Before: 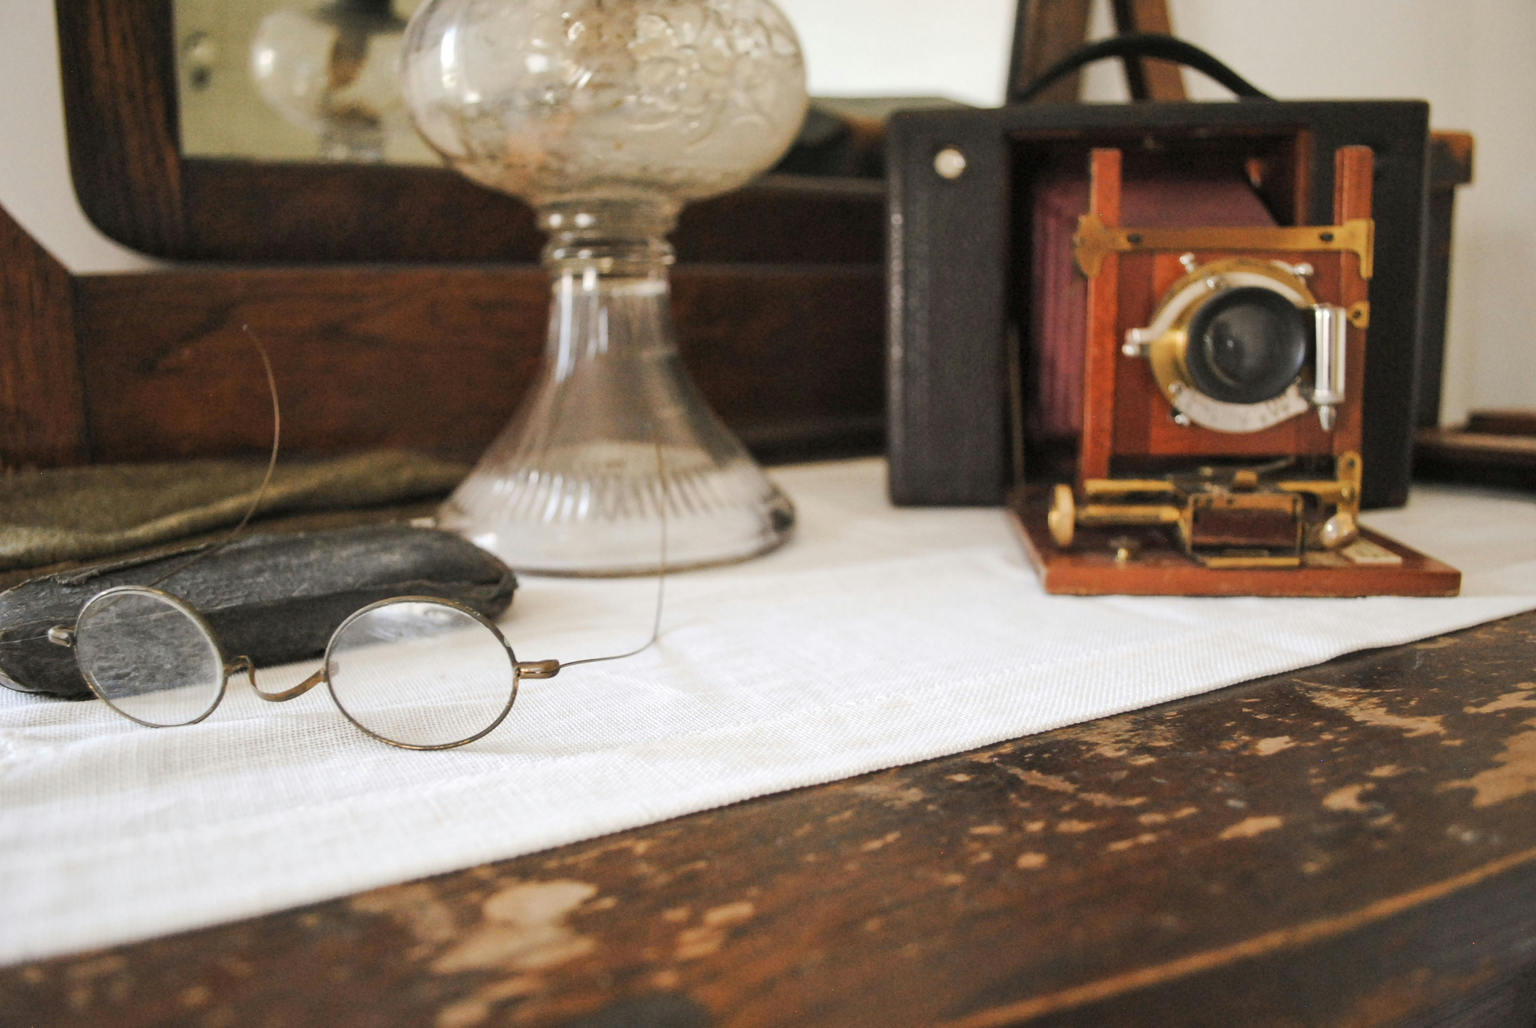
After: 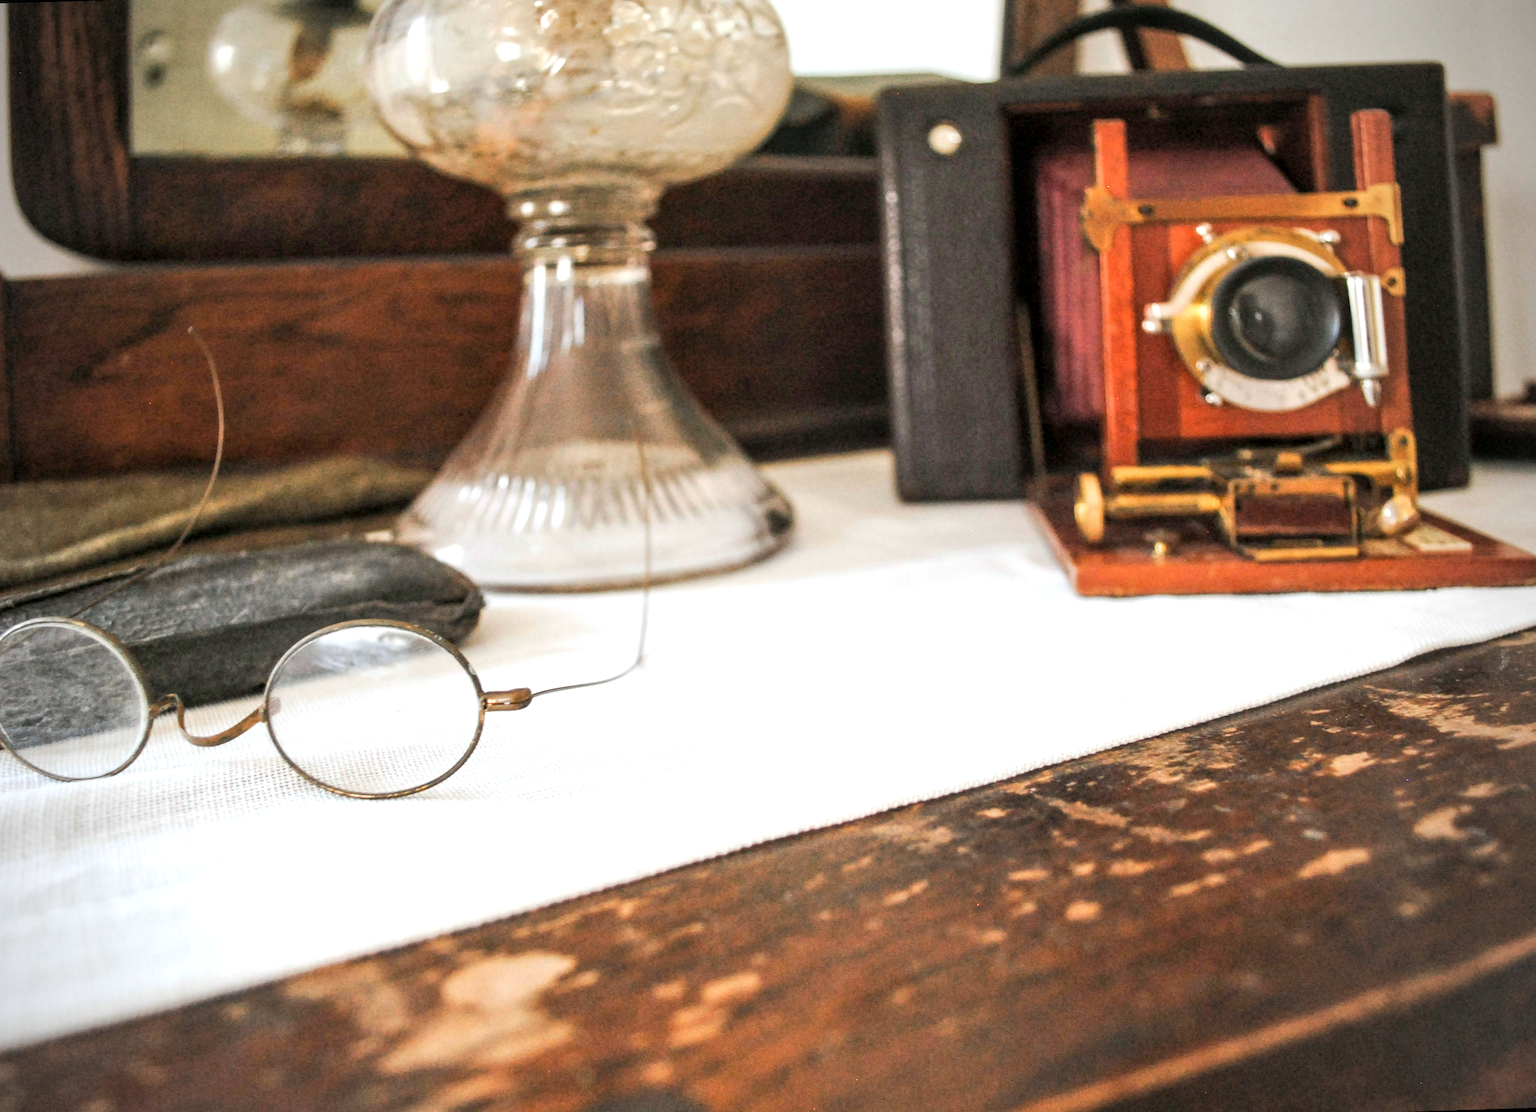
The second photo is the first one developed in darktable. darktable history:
crop and rotate: left 3.238%
white balance: red 0.982, blue 1.018
rotate and perspective: rotation -1.68°, lens shift (vertical) -0.146, crop left 0.049, crop right 0.912, crop top 0.032, crop bottom 0.96
vignetting: on, module defaults
exposure: black level correction 0.001, exposure 0.5 EV, compensate exposure bias true, compensate highlight preservation false
local contrast: on, module defaults
